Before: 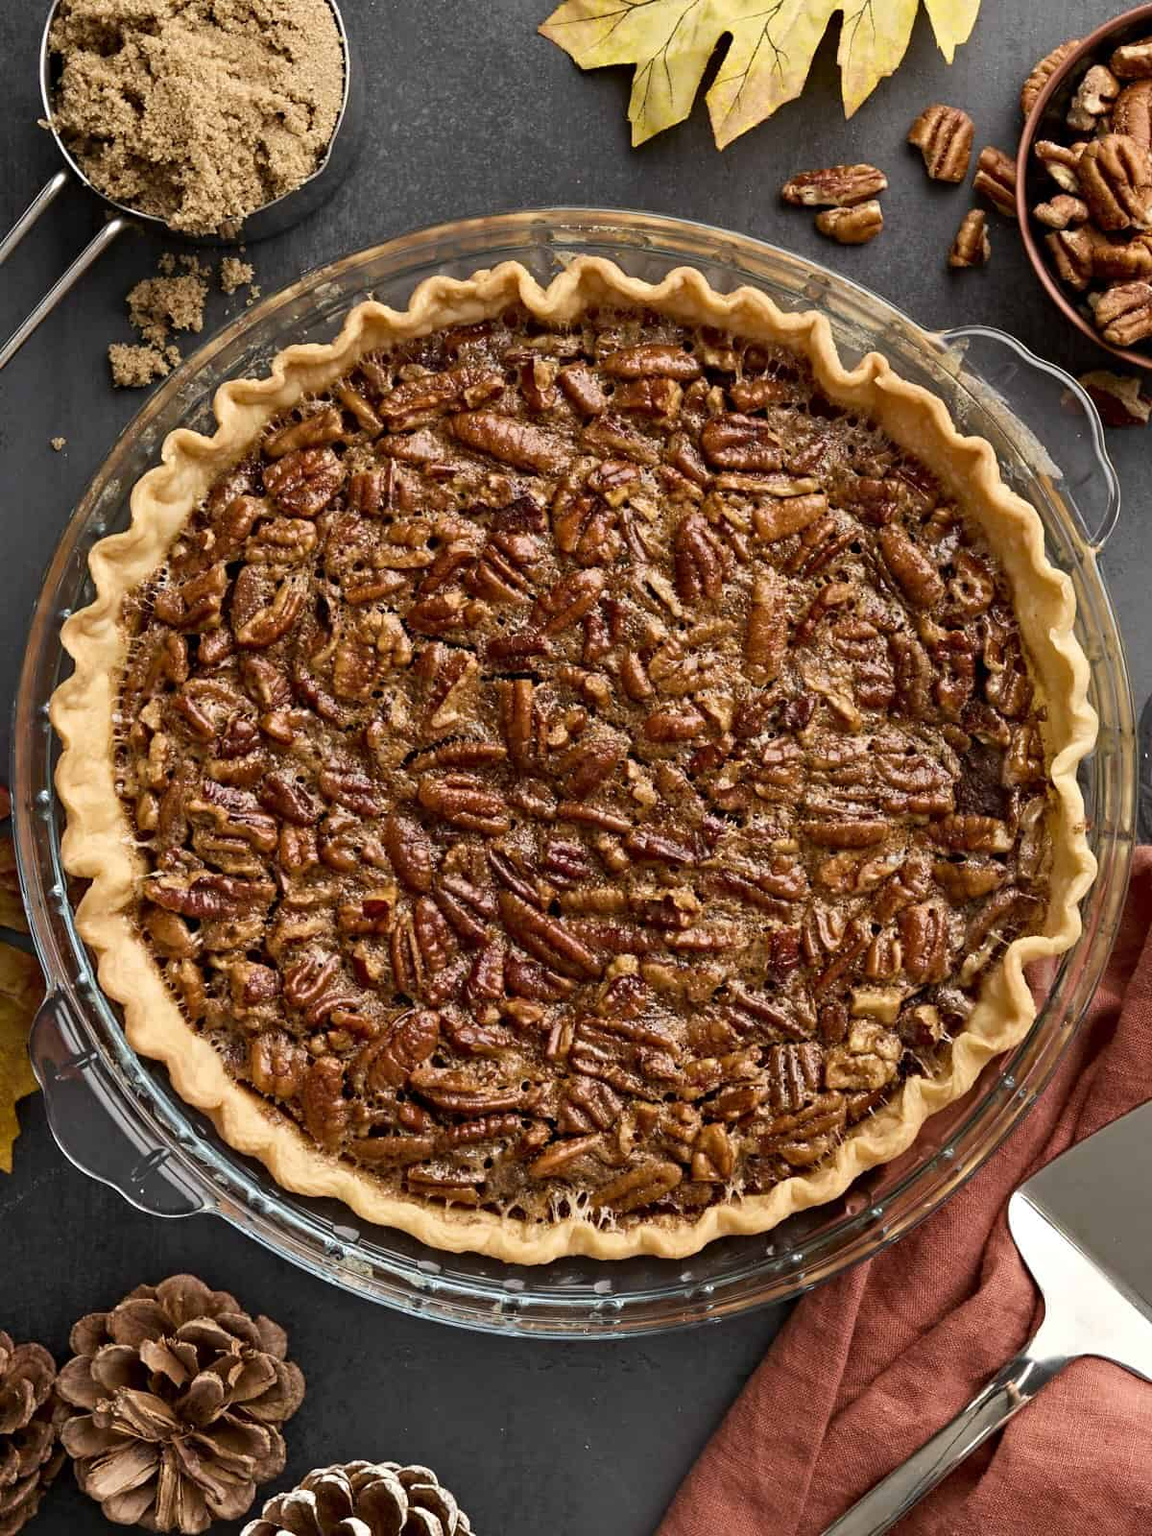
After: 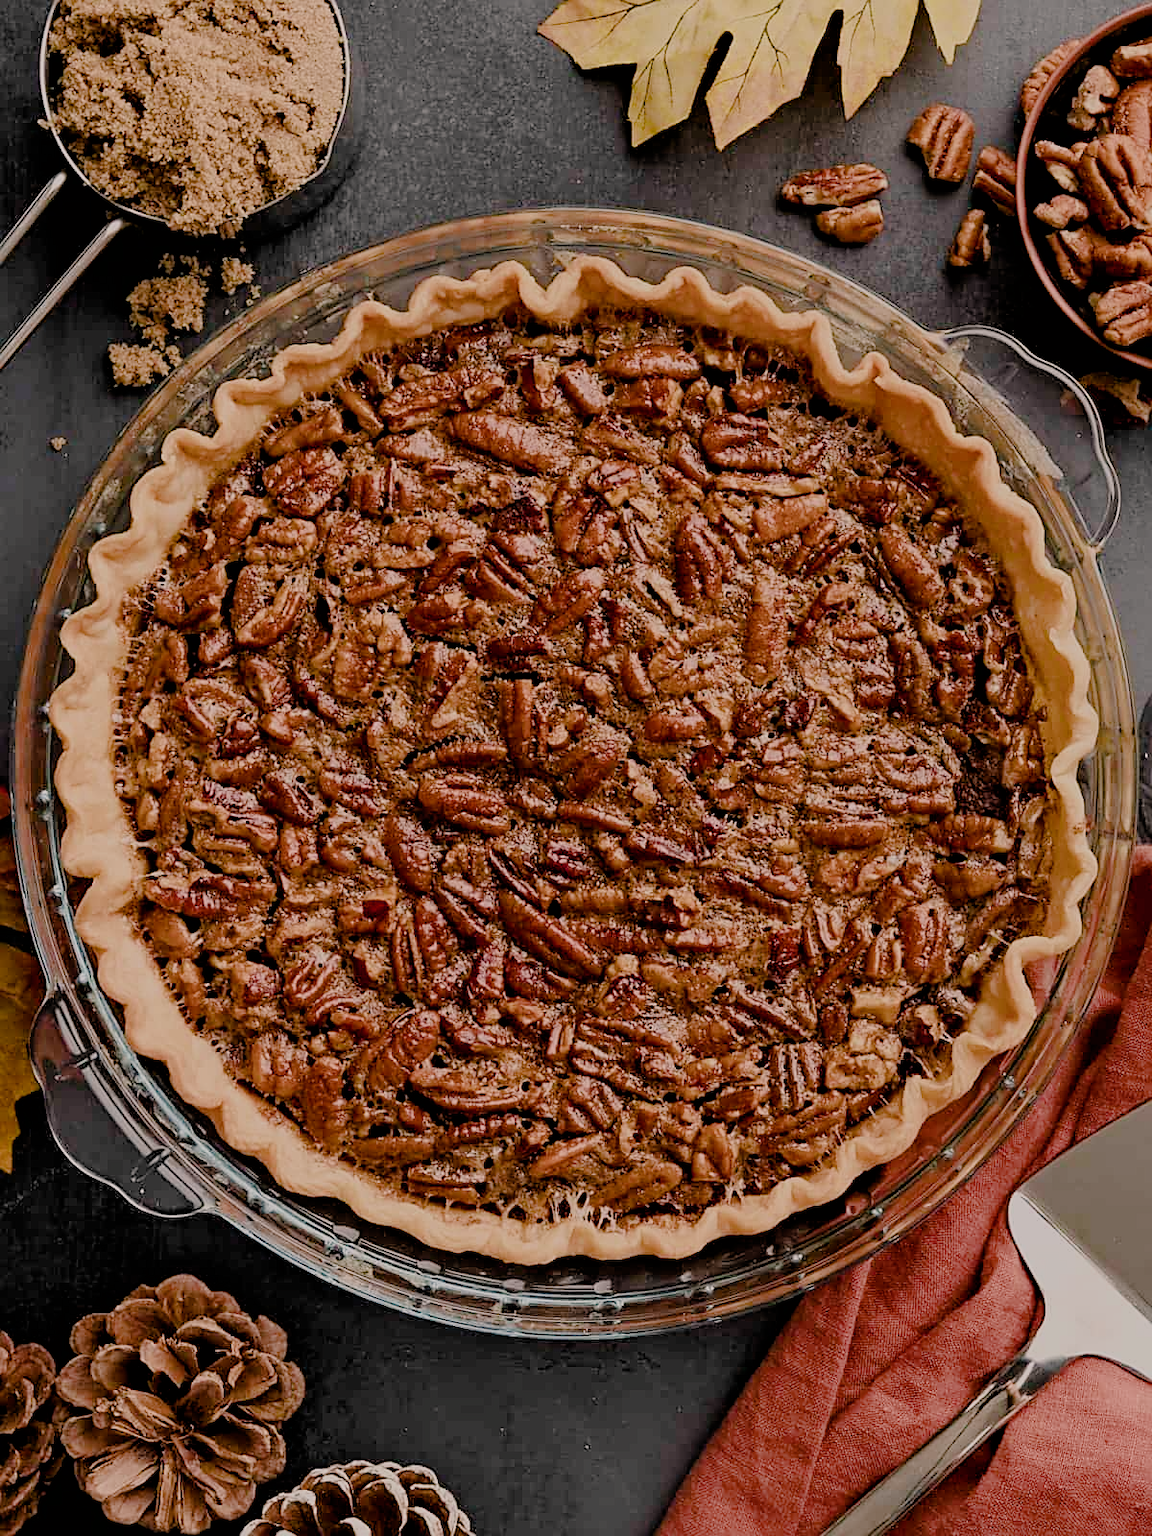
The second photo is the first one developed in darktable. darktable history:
sharpen: on, module defaults
filmic rgb: black relative exposure -4.41 EV, white relative exposure 6.64 EV, hardness 1.92, contrast 0.515
color balance rgb: highlights gain › chroma 2.416%, highlights gain › hue 38.71°, global offset › luminance 0.48%, perceptual saturation grading › global saturation 20%, perceptual saturation grading › highlights -49.214%, perceptual saturation grading › shadows 25.726%, perceptual brilliance grading › highlights 14.182%, perceptual brilliance grading › shadows -18.339%, global vibrance 25.236%
